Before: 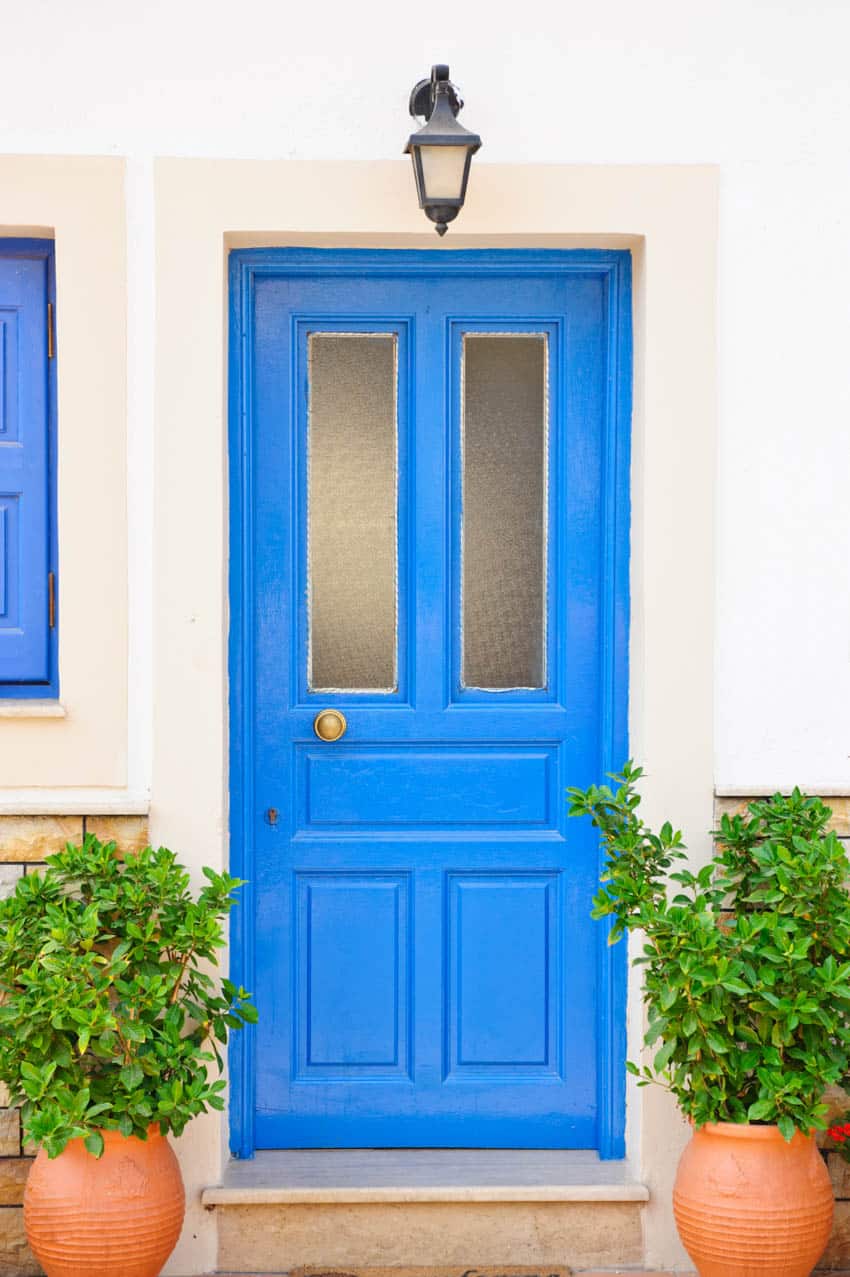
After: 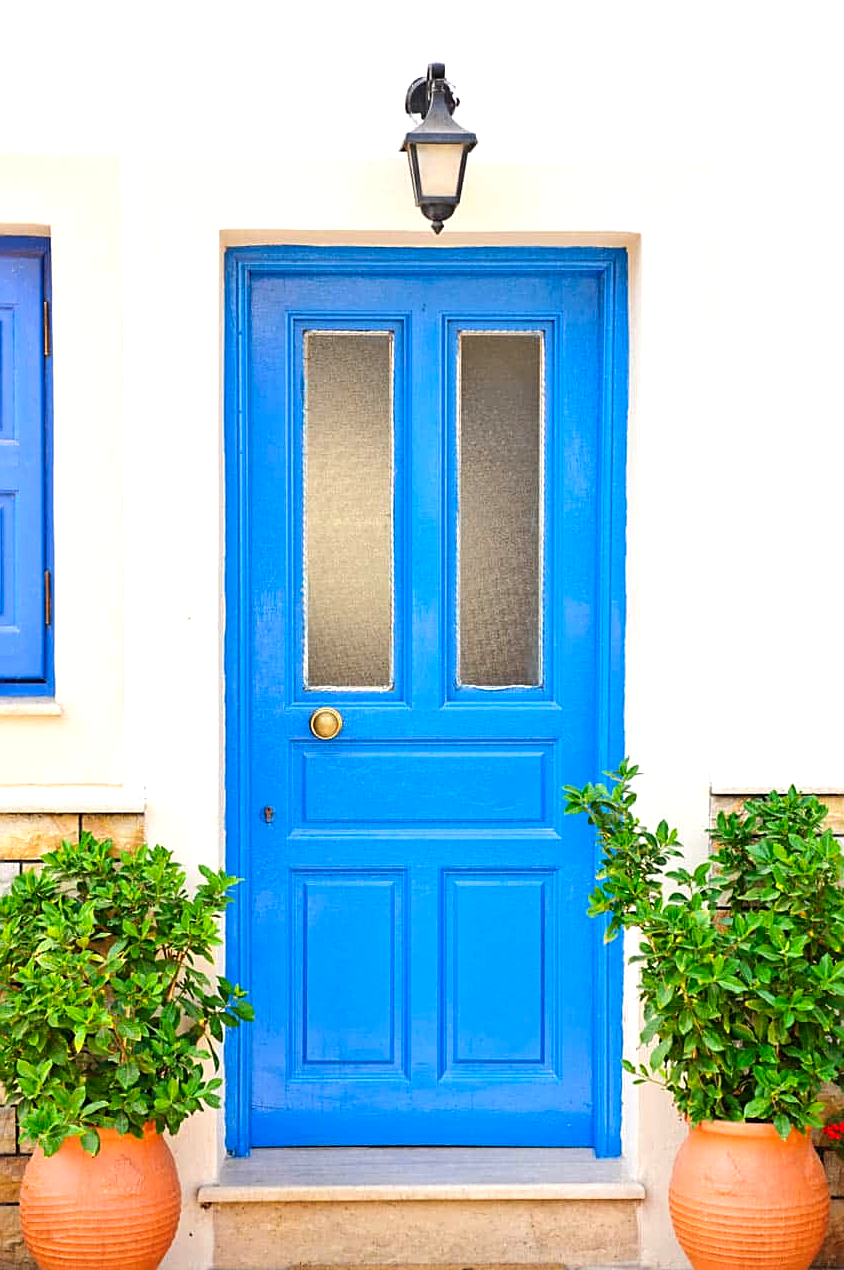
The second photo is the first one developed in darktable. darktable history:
crop and rotate: left 0.614%, top 0.179%, bottom 0.309%
tone equalizer: -8 EV -0.417 EV, -7 EV -0.389 EV, -6 EV -0.333 EV, -5 EV -0.222 EV, -3 EV 0.222 EV, -2 EV 0.333 EV, -1 EV 0.389 EV, +0 EV 0.417 EV, edges refinement/feathering 500, mask exposure compensation -1.57 EV, preserve details no
sharpen: on, module defaults
color contrast: green-magenta contrast 1.1, blue-yellow contrast 1.1, unbound 0
